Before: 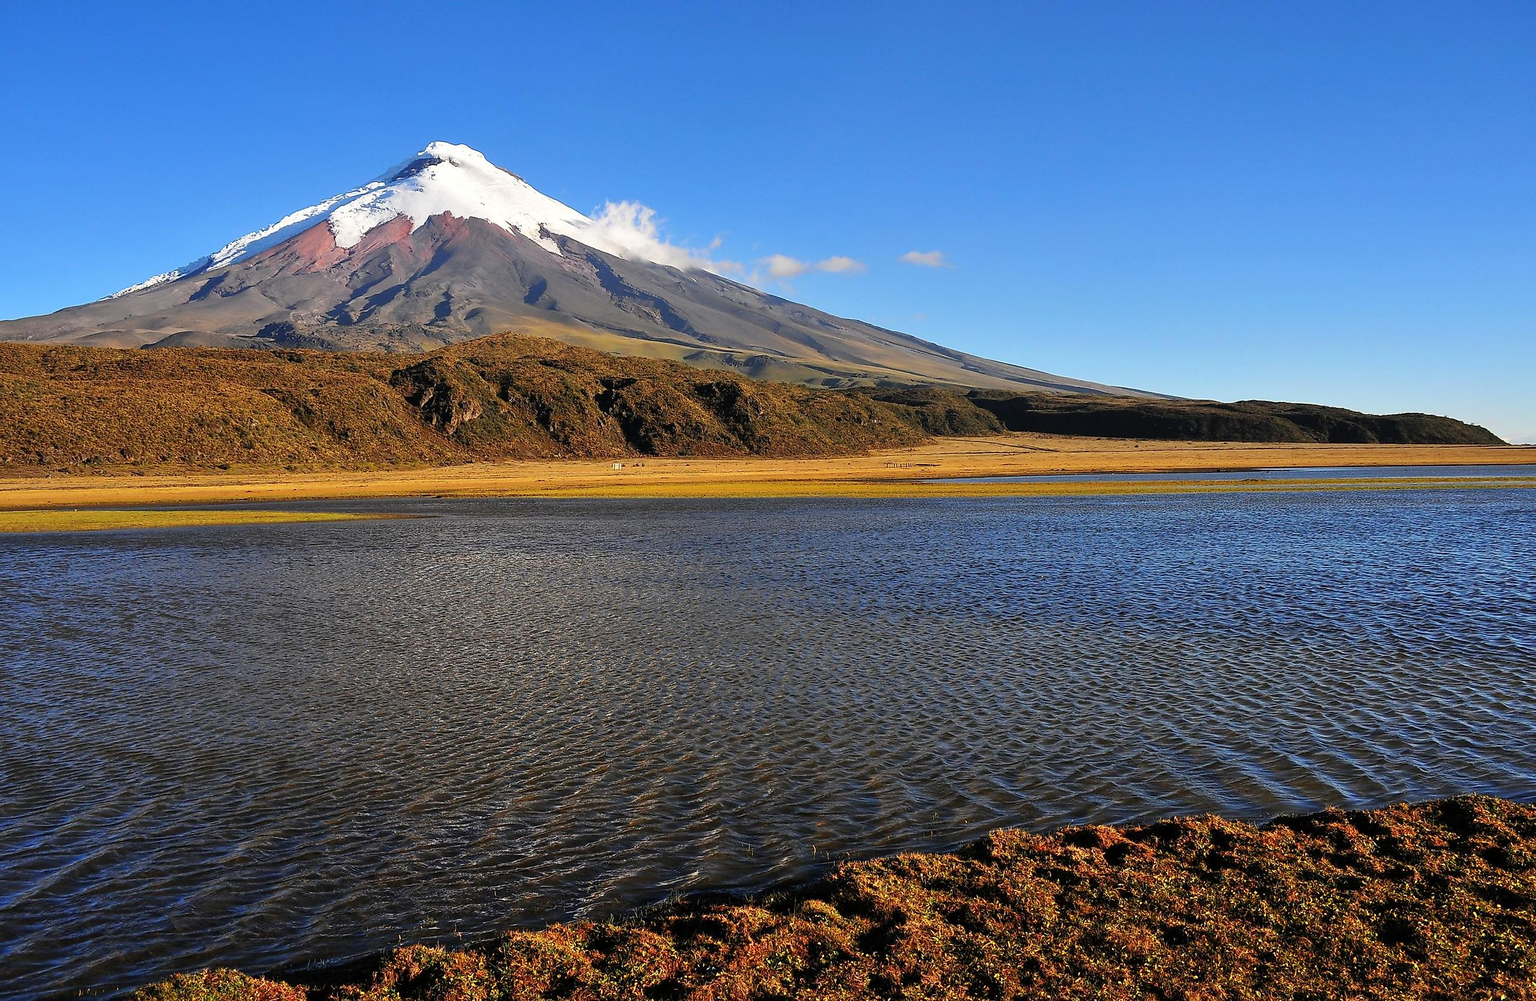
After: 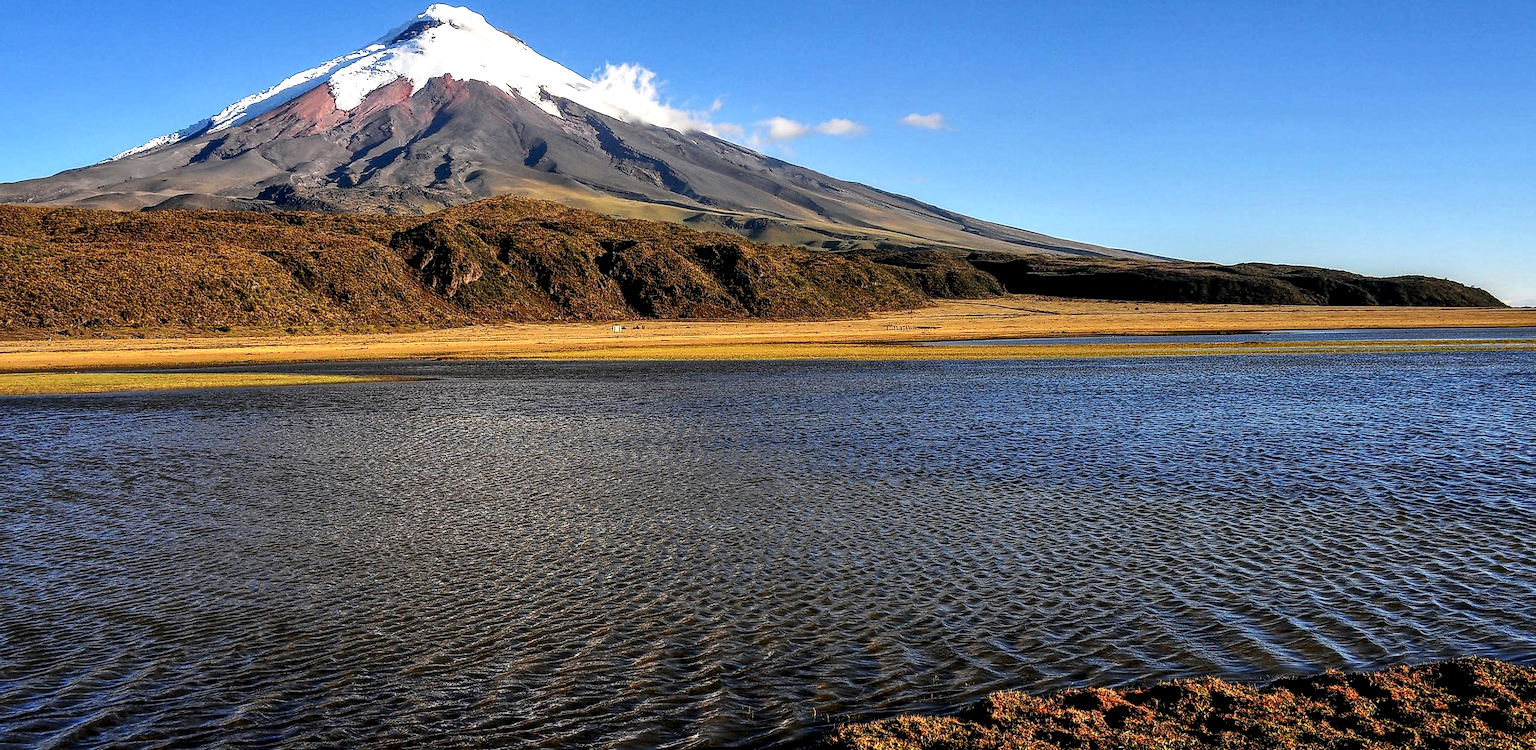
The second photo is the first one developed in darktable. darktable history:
local contrast: highlights 20%, shadows 70%, detail 170%
crop: top 13.819%, bottom 11.169%
